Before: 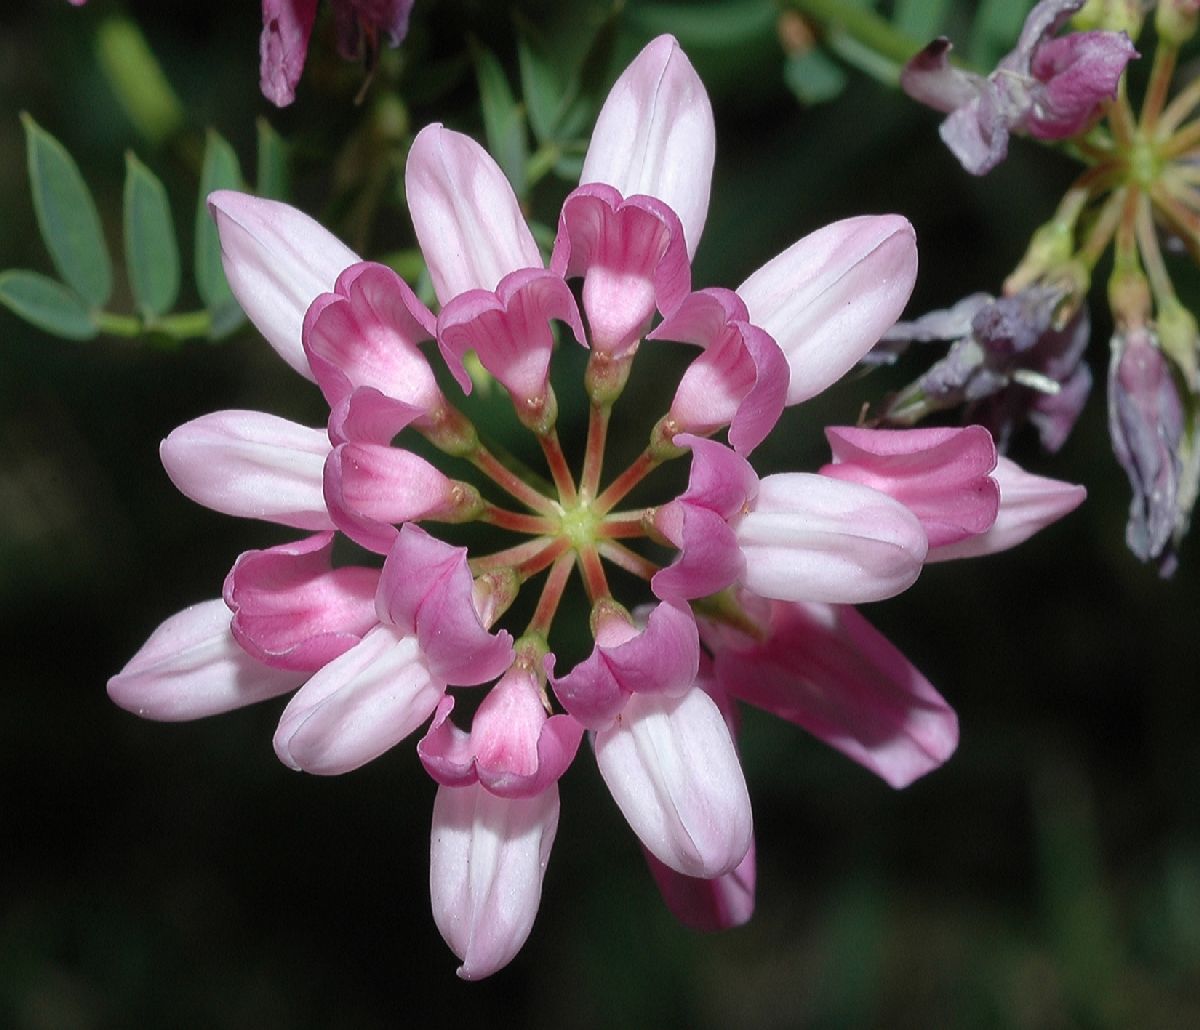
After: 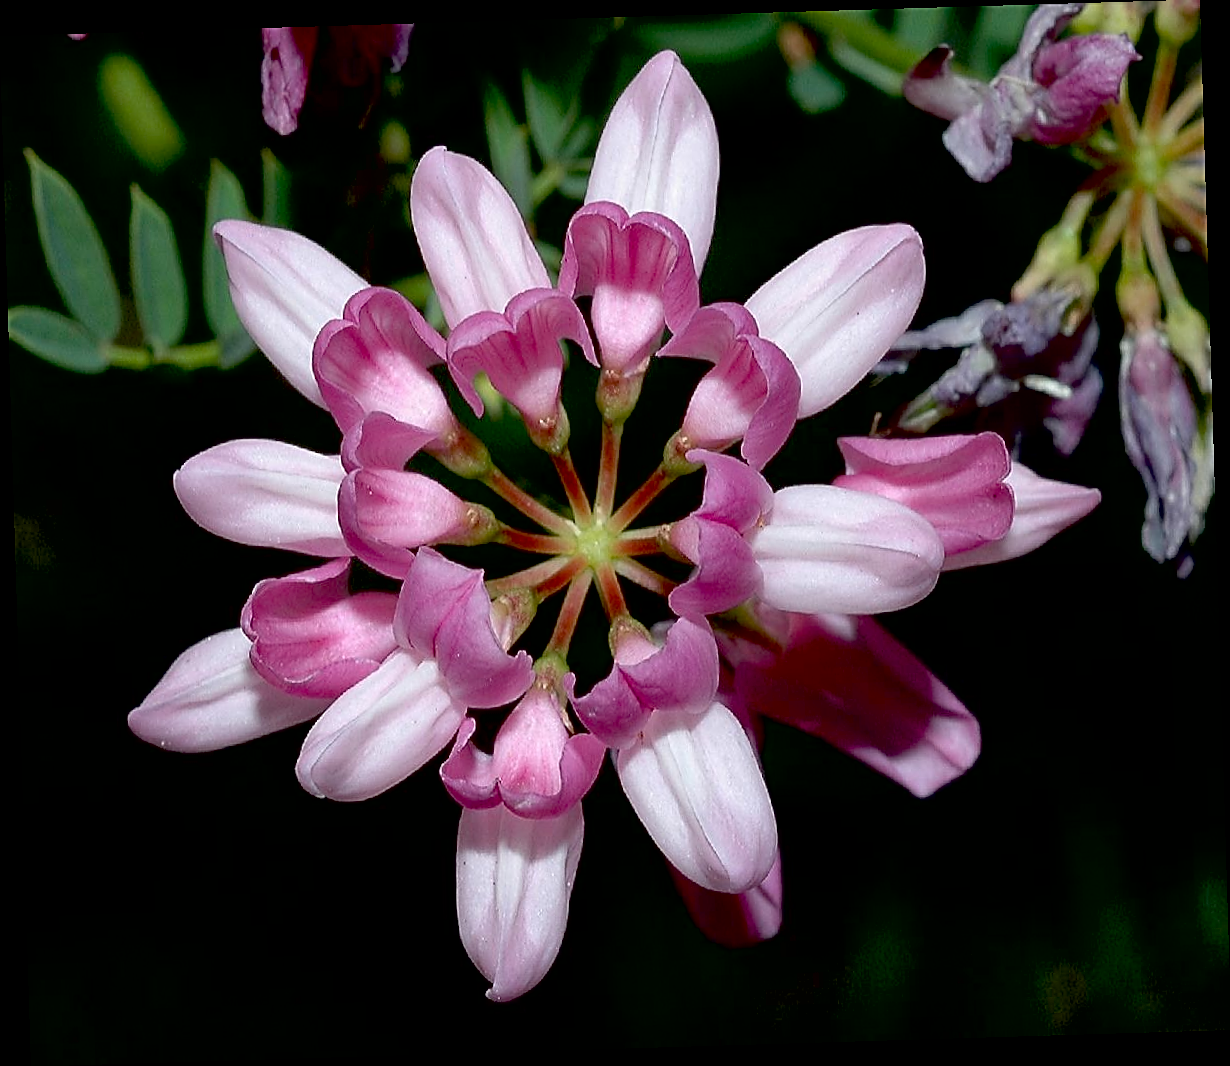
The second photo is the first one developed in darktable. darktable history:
exposure: black level correction 0.029, exposure -0.073 EV, compensate highlight preservation false
rotate and perspective: rotation -1.75°, automatic cropping off
white balance: emerald 1
local contrast: mode bilateral grid, contrast 20, coarseness 50, detail 120%, midtone range 0.2
sharpen: on, module defaults
